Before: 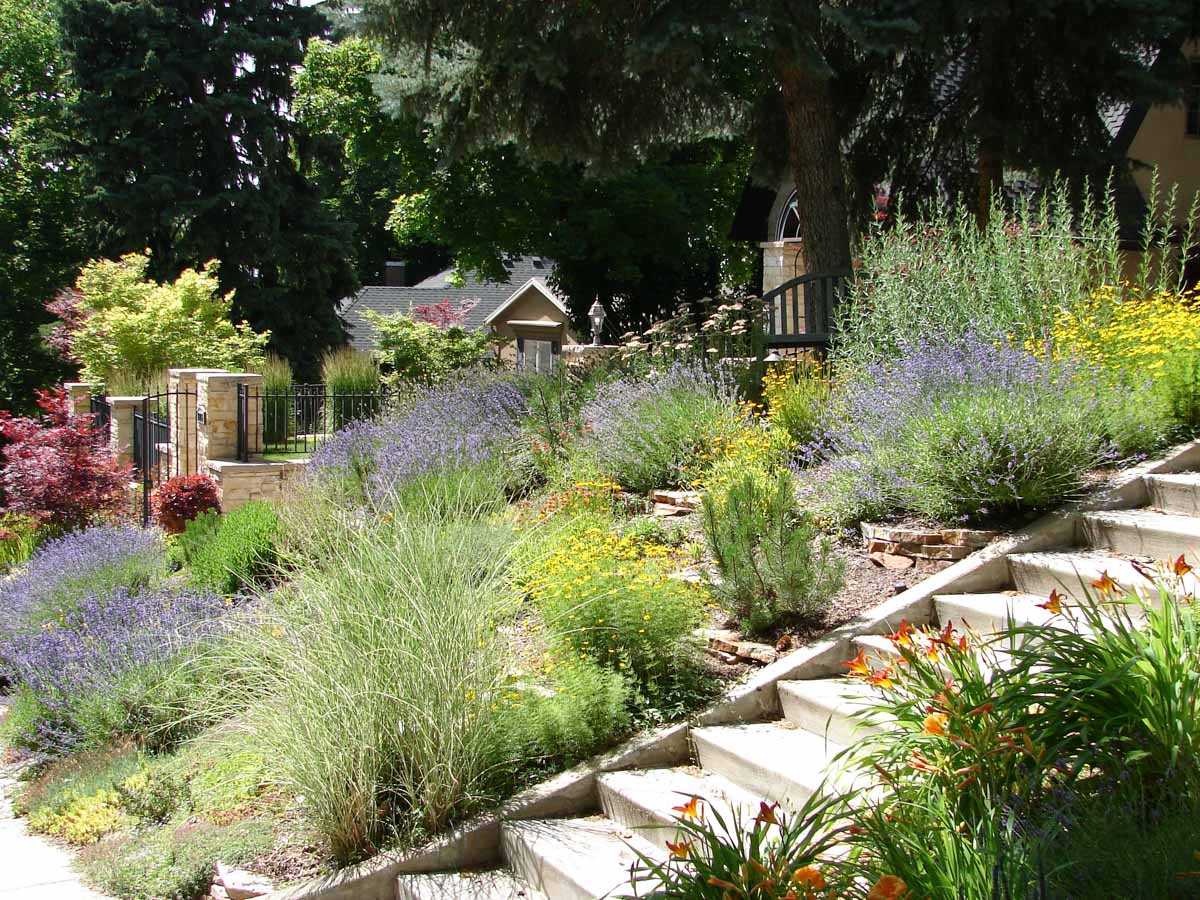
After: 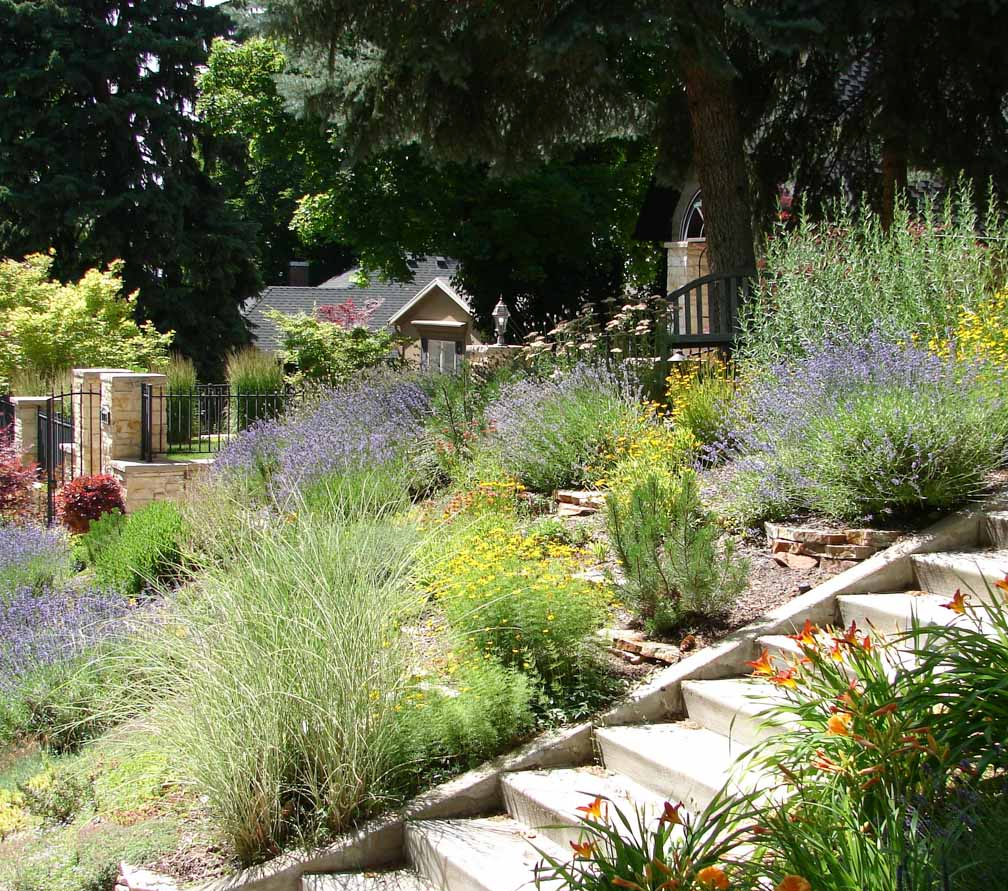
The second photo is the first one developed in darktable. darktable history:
shadows and highlights: shadows -23.08, highlights 46.15, soften with gaussian
crop: left 8.026%, right 7.374%
